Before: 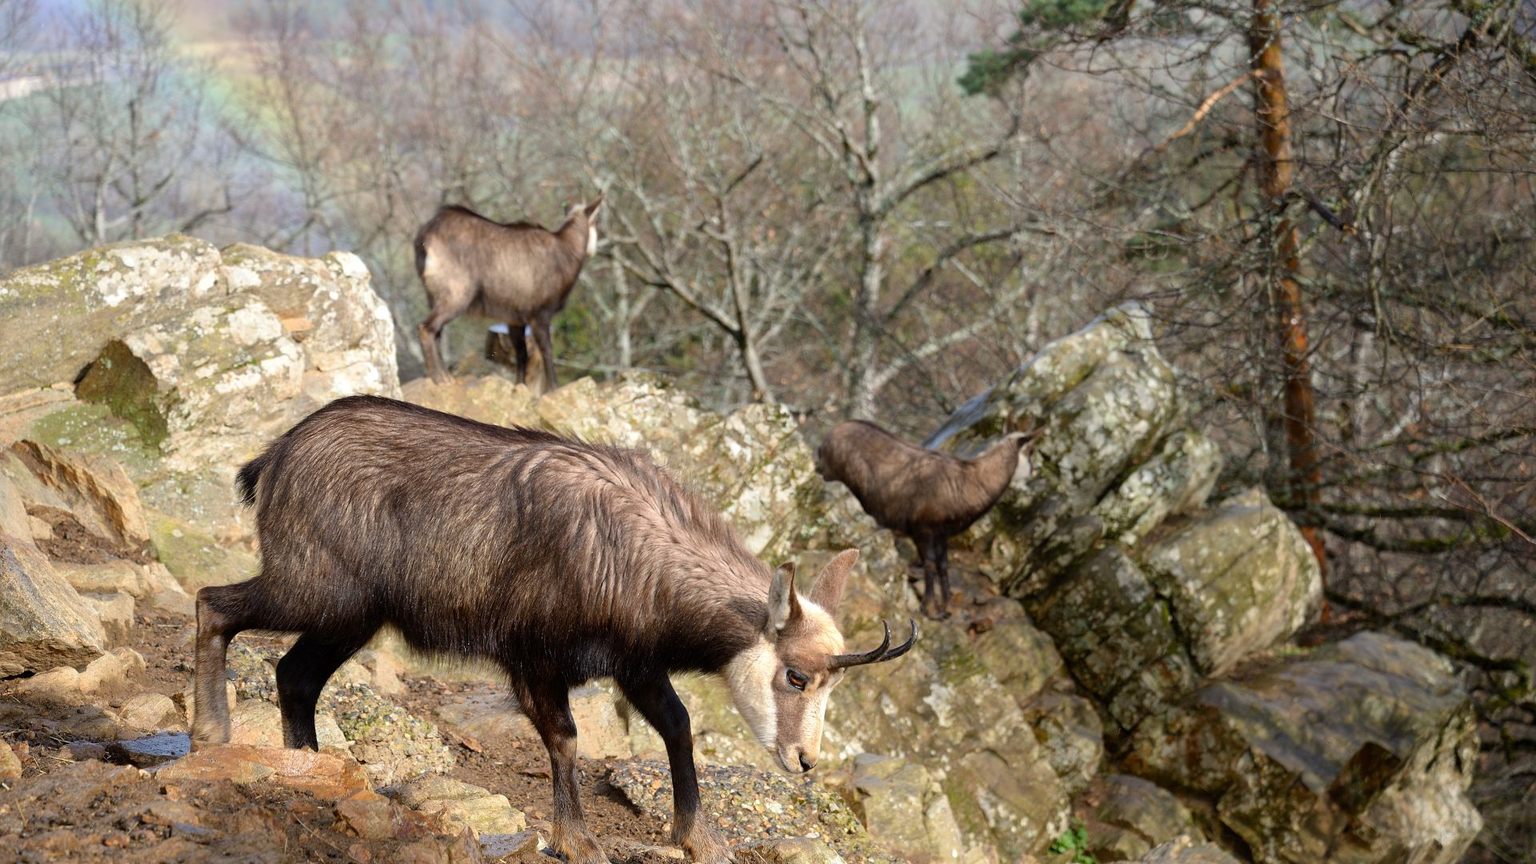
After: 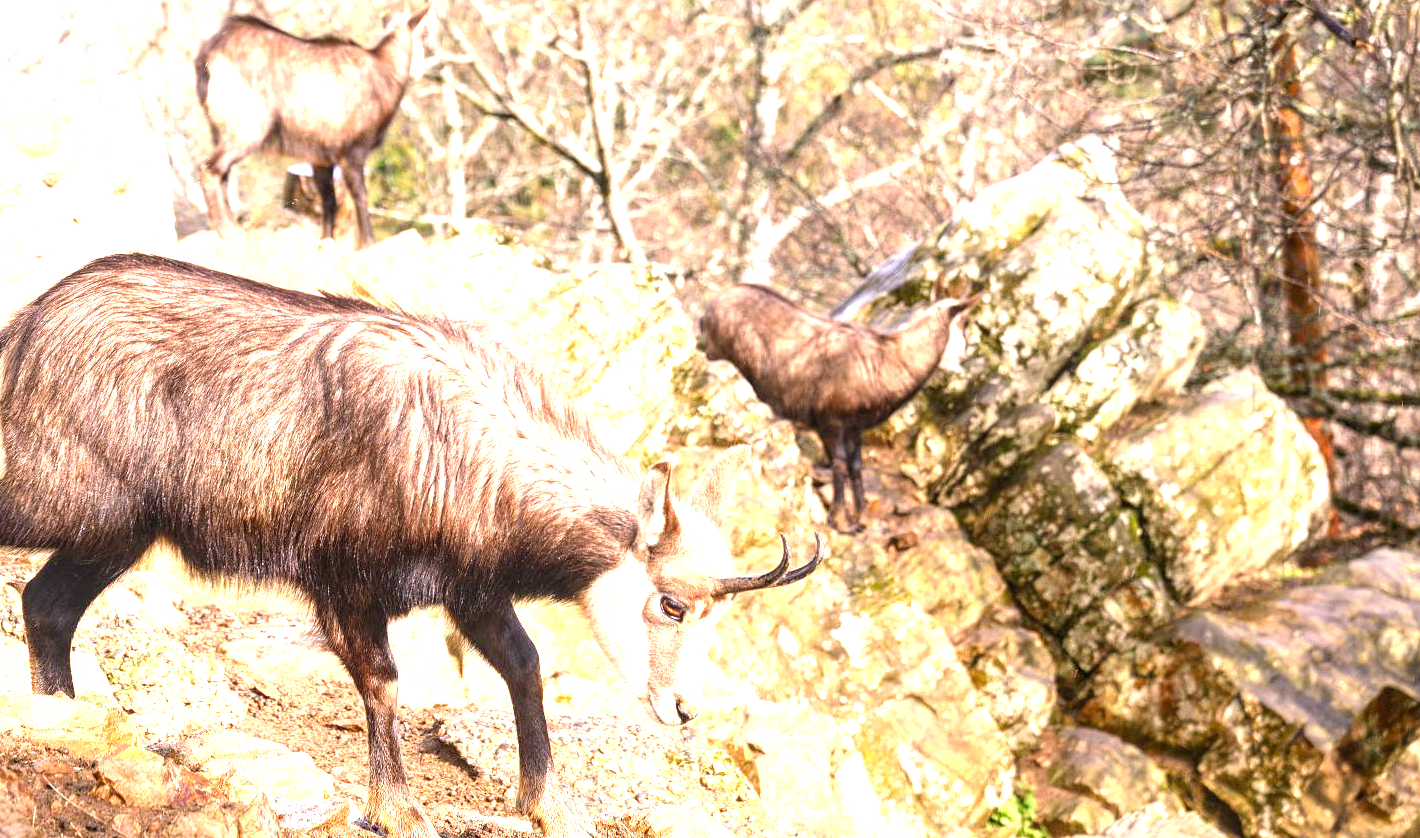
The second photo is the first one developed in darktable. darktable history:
color correction: highlights a* 12.79, highlights b* 5.63
crop: left 16.864%, top 22.364%, right 9.133%
exposure: black level correction 0, exposure 2.111 EV, compensate highlight preservation false
local contrast: on, module defaults
